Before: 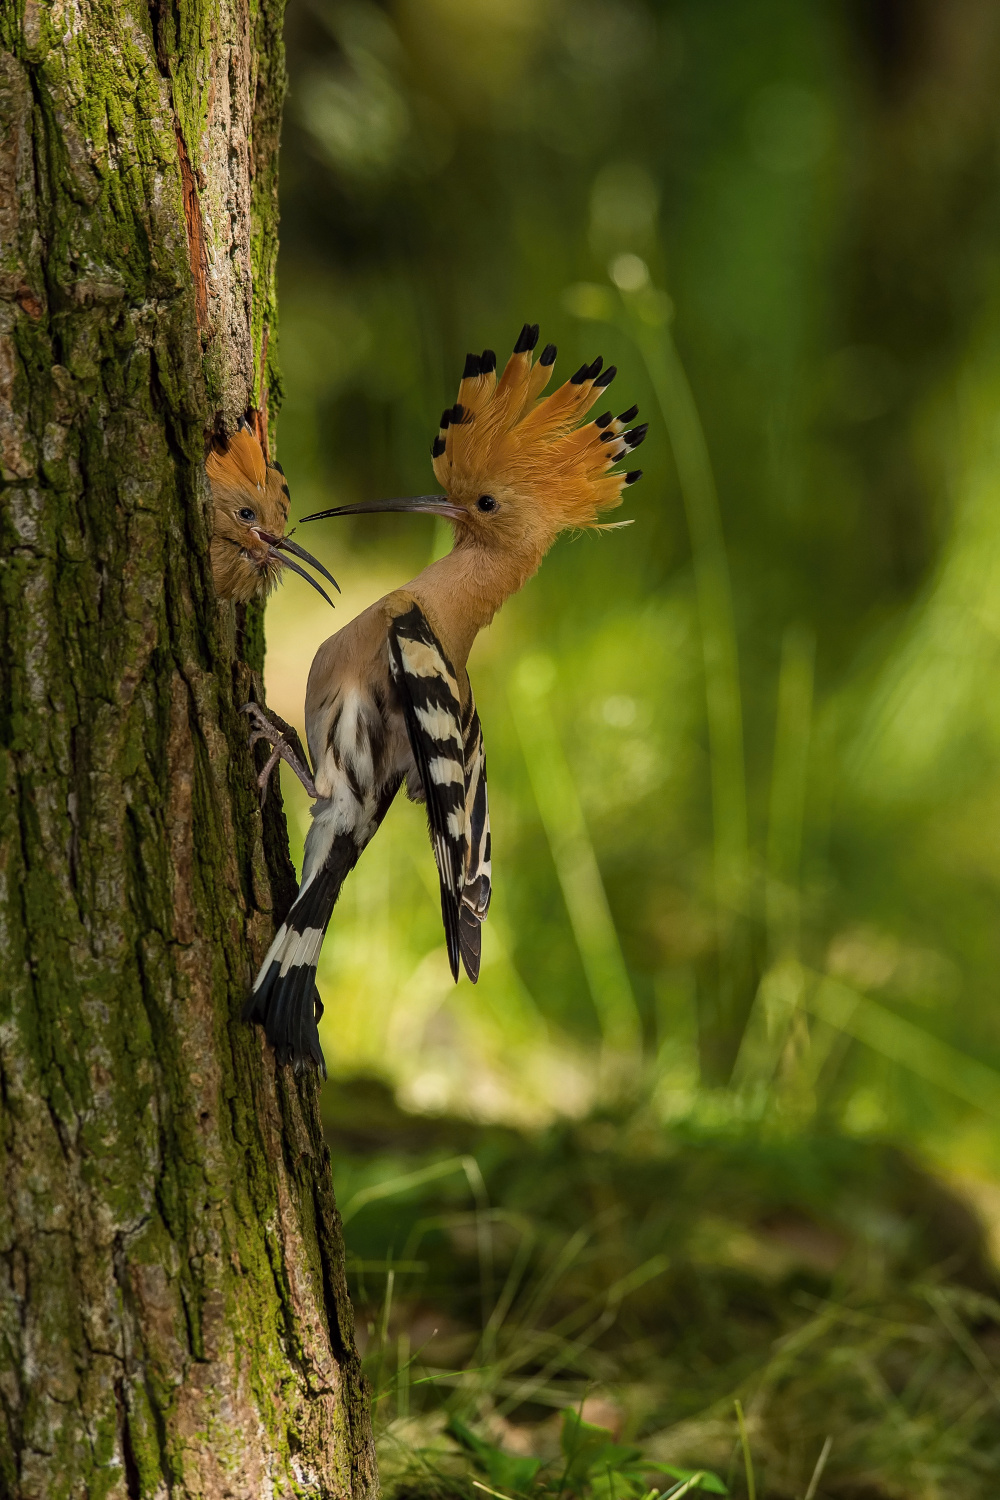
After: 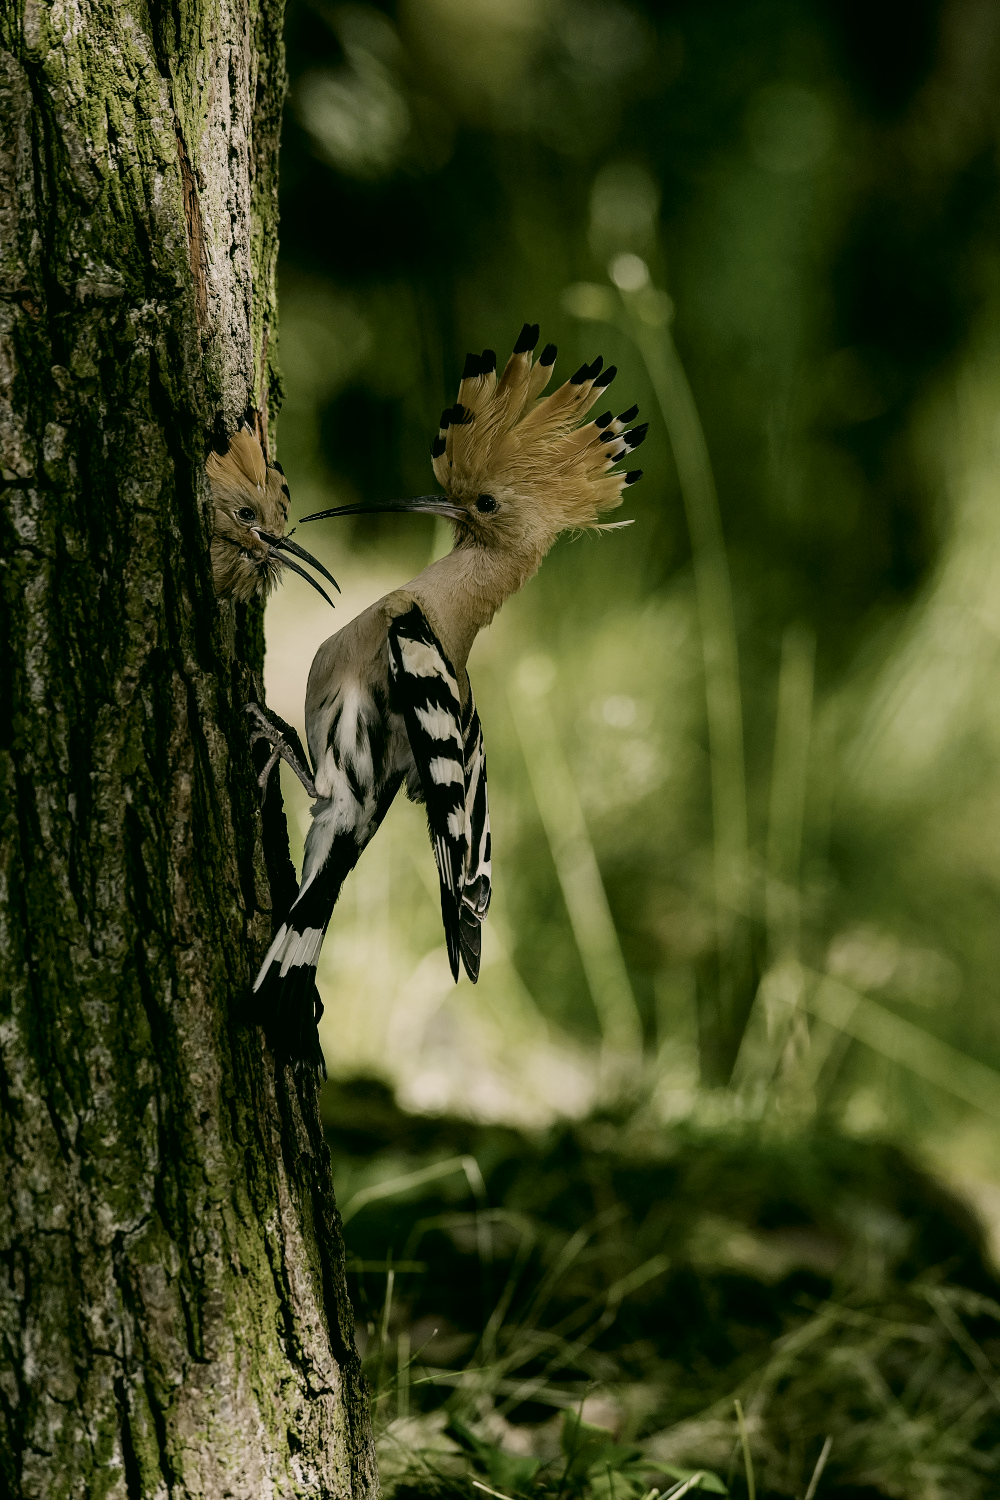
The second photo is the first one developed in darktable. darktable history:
color correction: highlights a* 3.94, highlights b* 4.95, shadows a* -8.29, shadows b* 4.7
filmic rgb: black relative exposure -5.13 EV, white relative exposure 3.97 EV, hardness 2.88, contrast 1.3, highlights saturation mix -30.94%, preserve chrominance no, color science v4 (2020)
contrast brightness saturation: contrast 0.006, saturation -0.057
